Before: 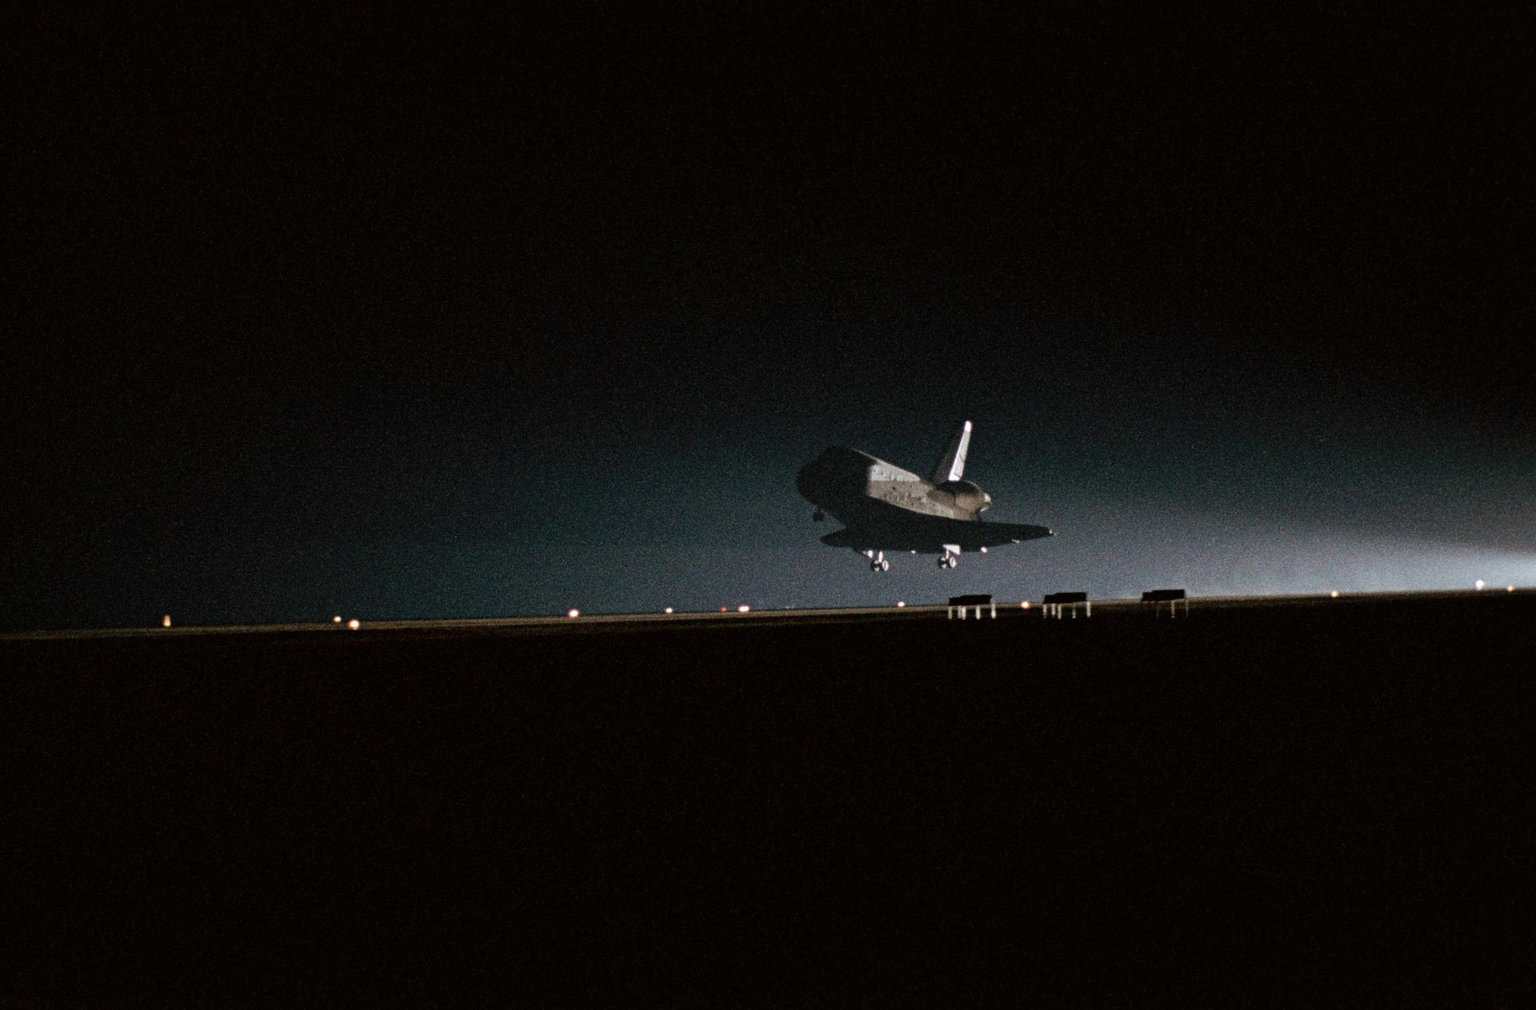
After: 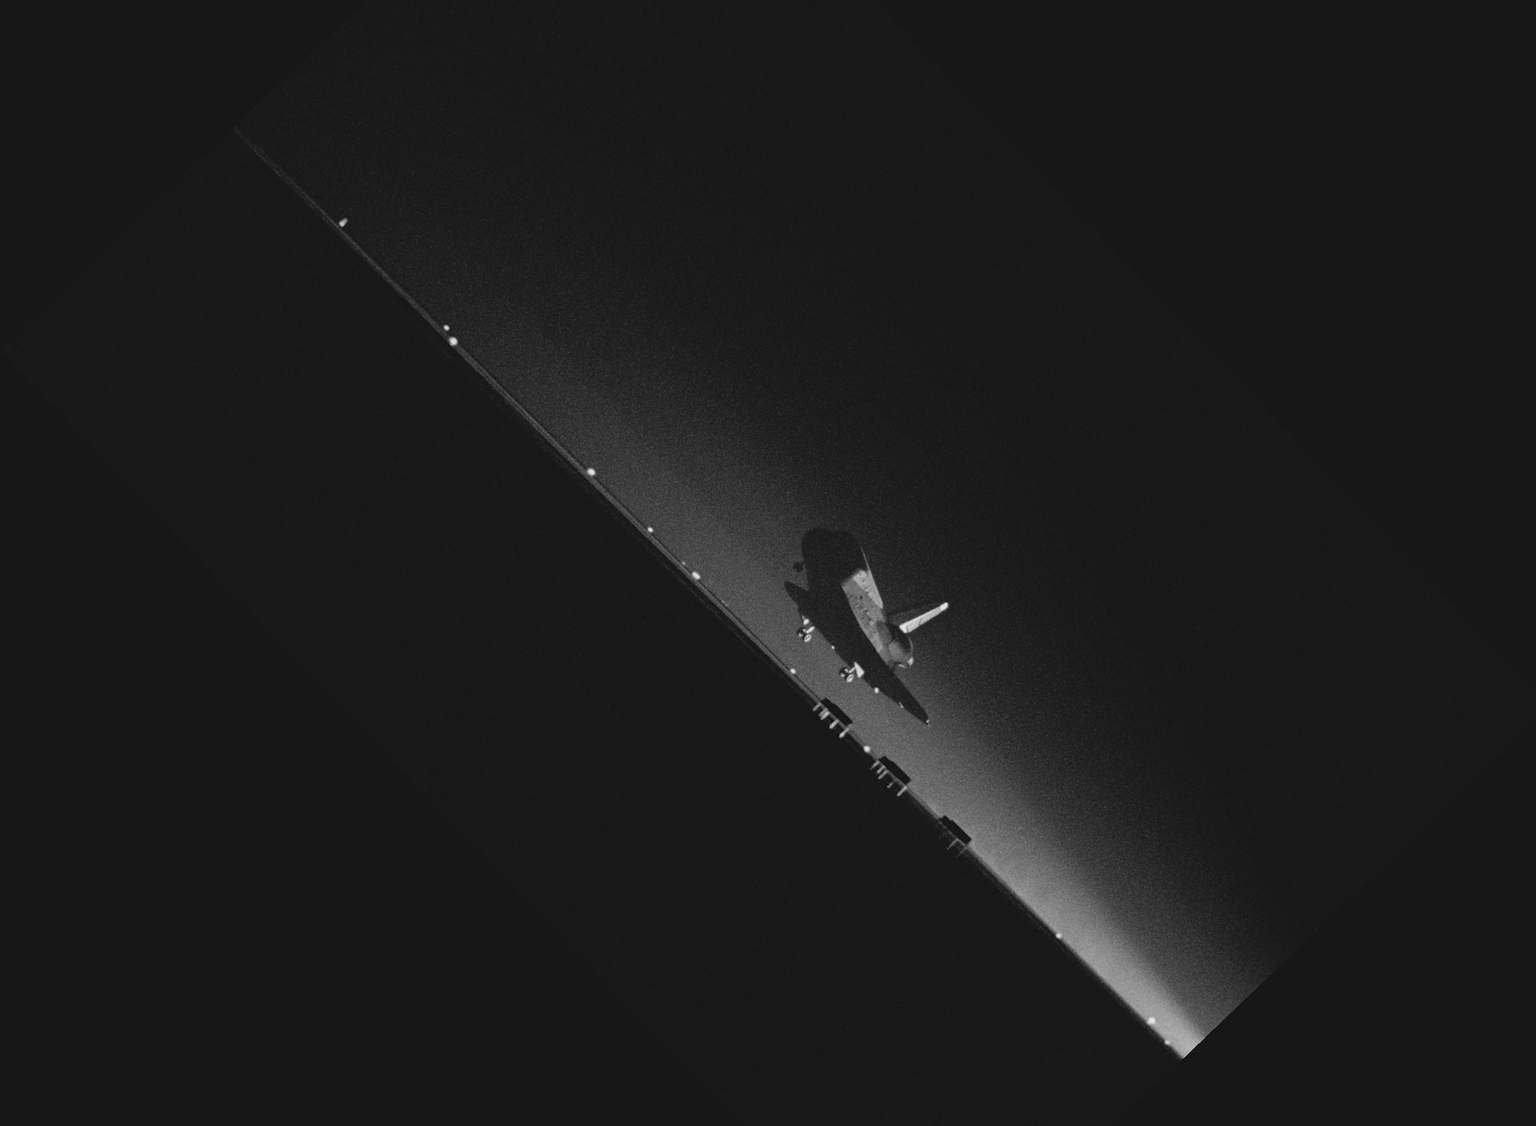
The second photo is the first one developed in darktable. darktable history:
lowpass: radius 0.1, contrast 0.85, saturation 1.1, unbound 0
crop and rotate: angle -46.26°, top 16.234%, right 0.912%, bottom 11.704%
color calibration: output gray [0.22, 0.42, 0.37, 0], gray › normalize channels true, illuminant same as pipeline (D50), adaptation XYZ, x 0.346, y 0.359, gamut compression 0
